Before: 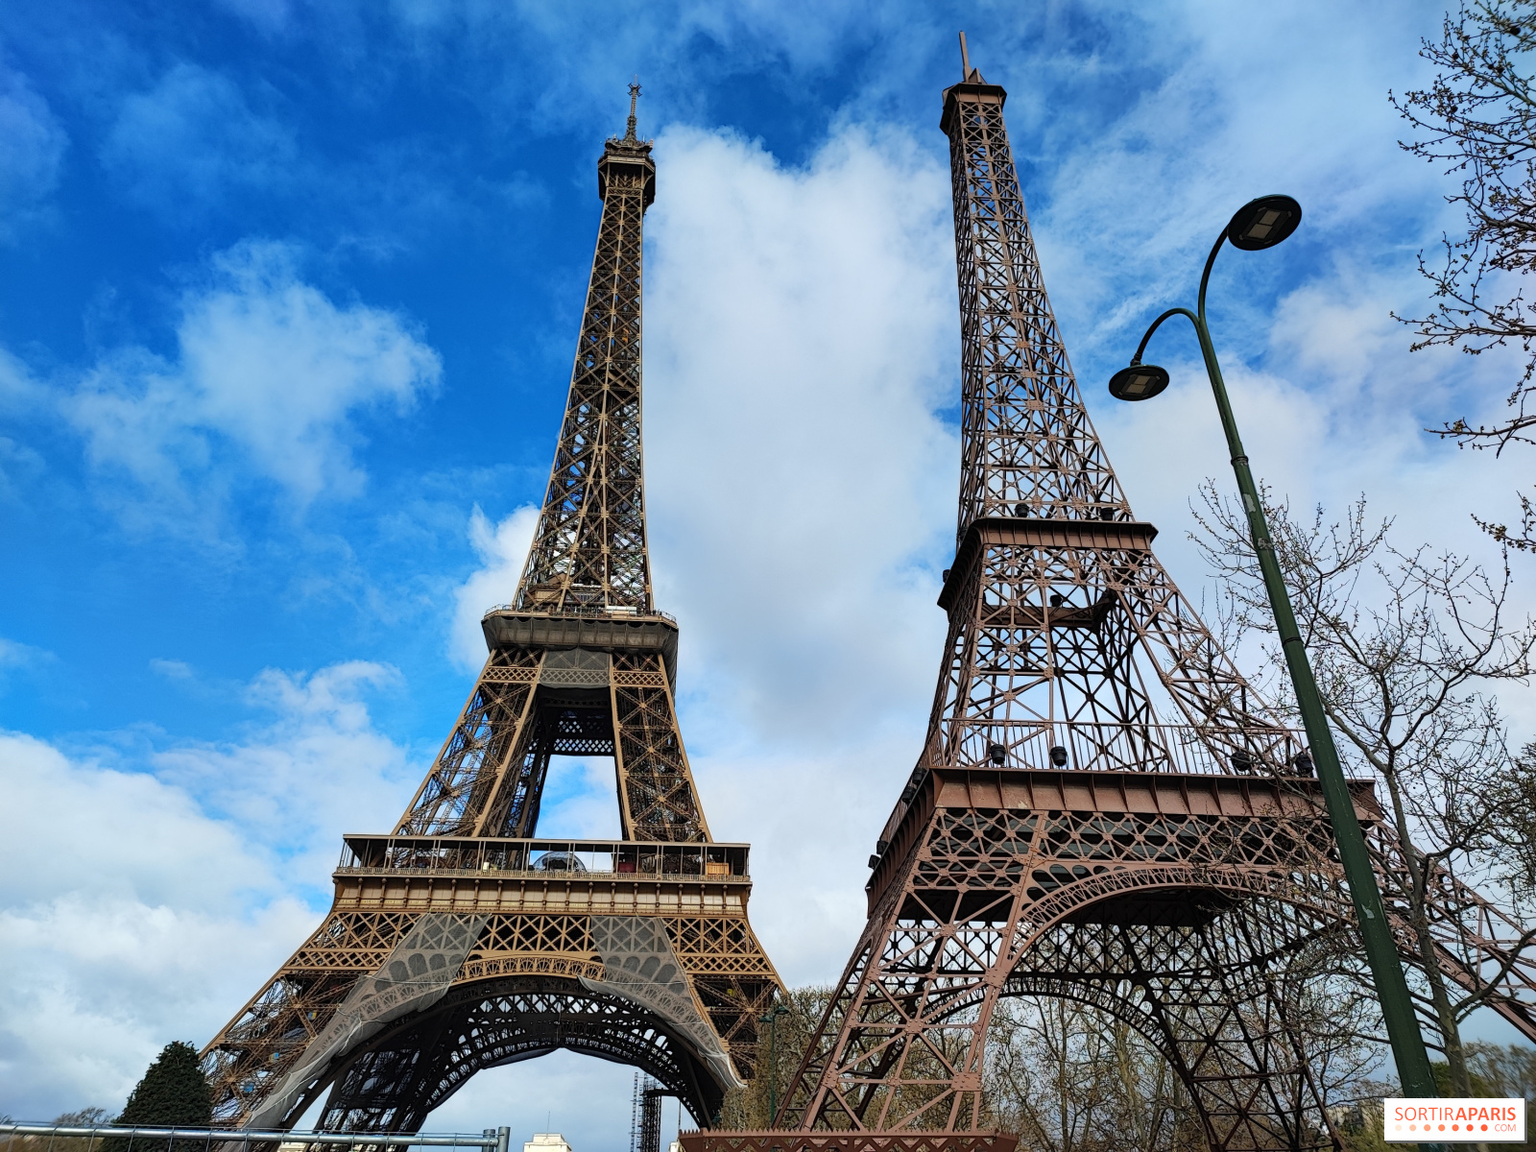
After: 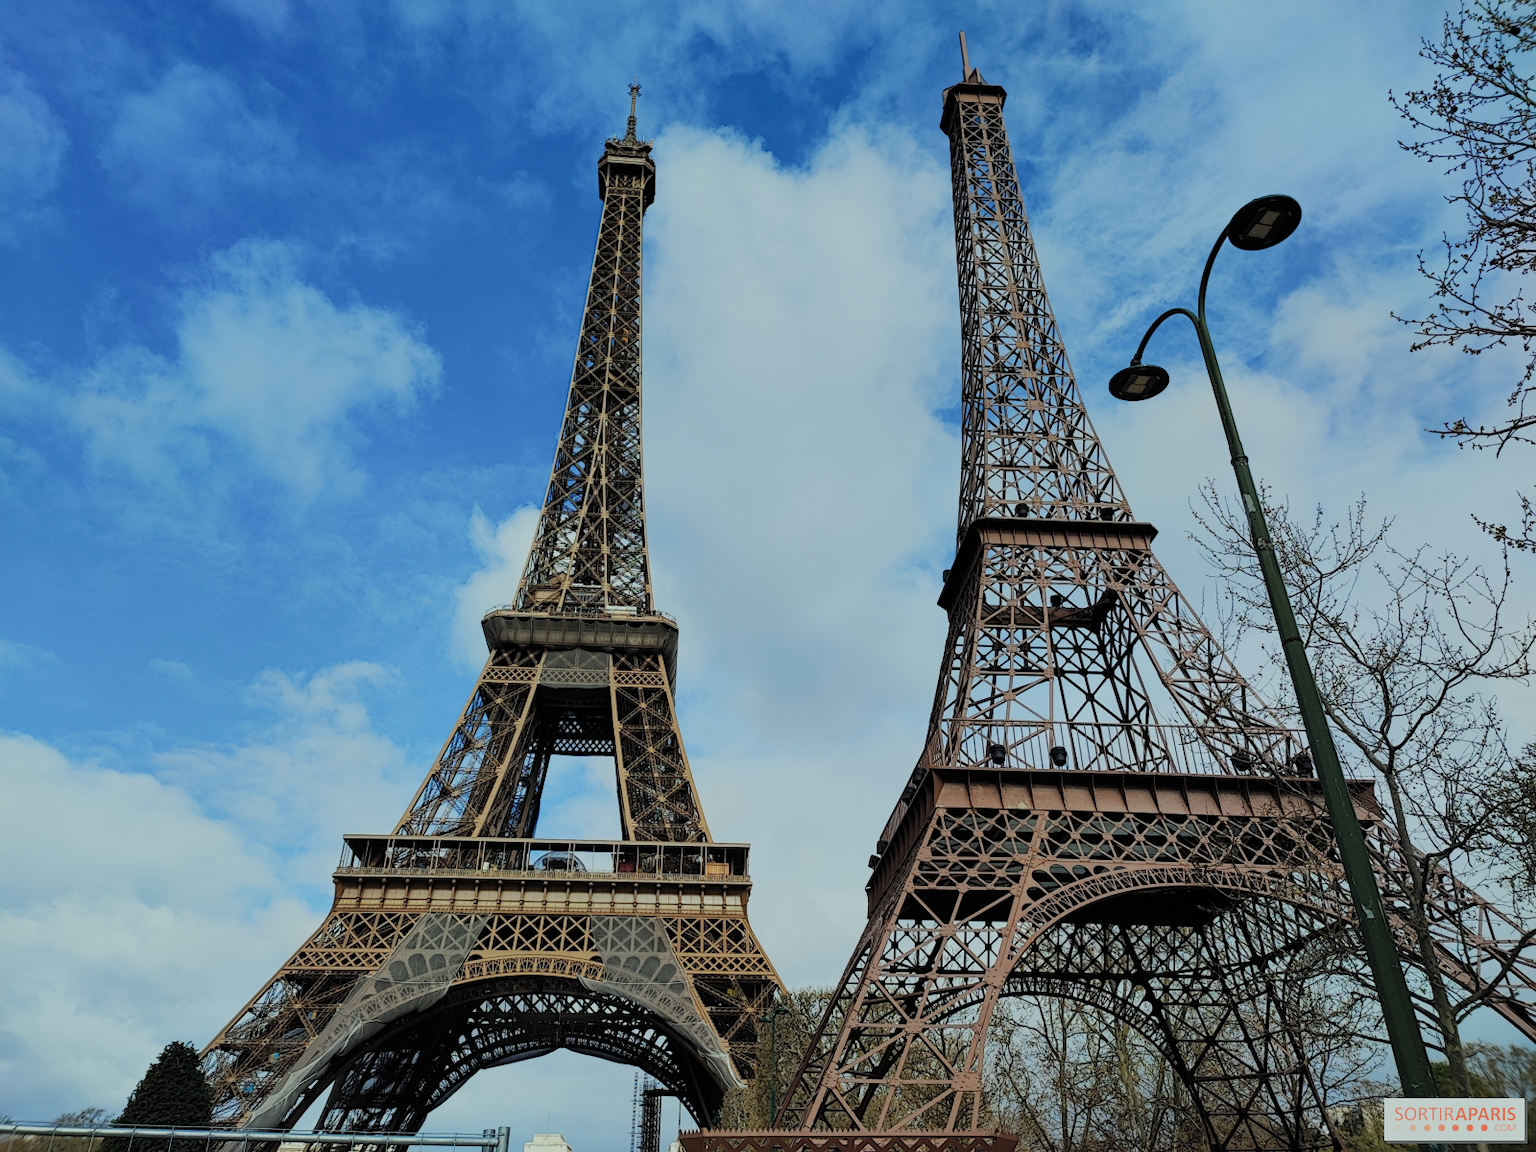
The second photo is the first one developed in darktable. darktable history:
tone equalizer: on, module defaults
exposure: exposure -0.04 EV, compensate exposure bias true, compensate highlight preservation false
filmic rgb: black relative exposure -7.39 EV, white relative exposure 5.07 EV, hardness 3.2, color science v5 (2021), contrast in shadows safe, contrast in highlights safe
color correction: highlights a* -6.44, highlights b* 0.624
